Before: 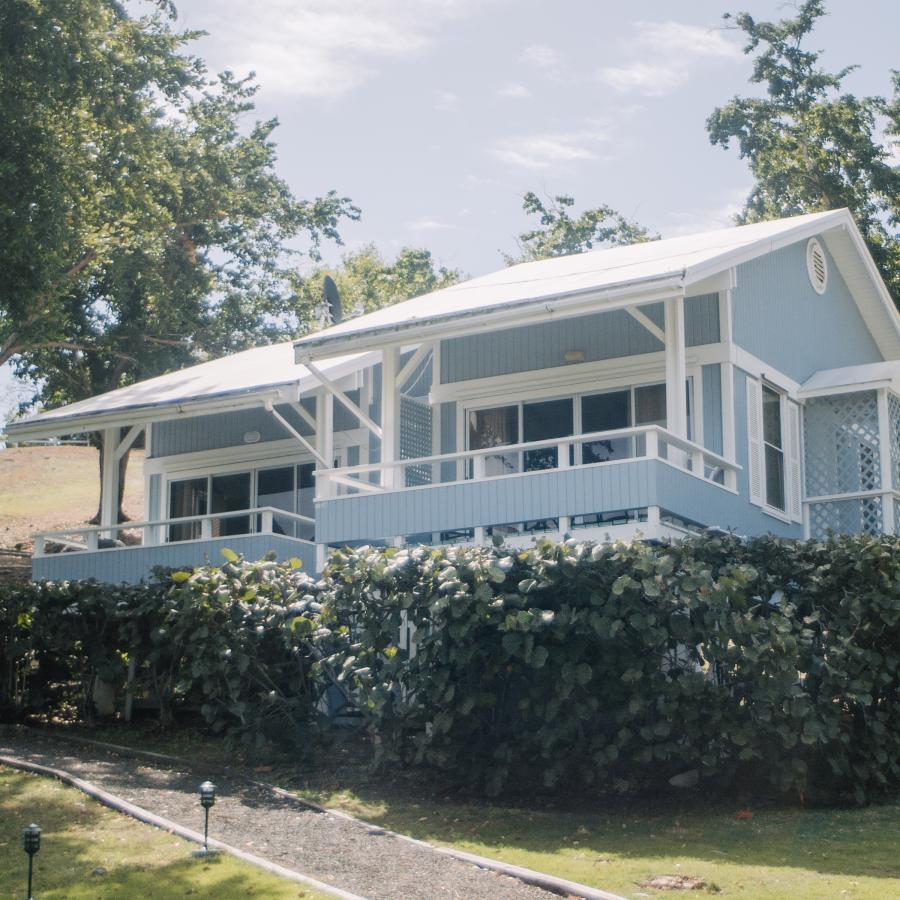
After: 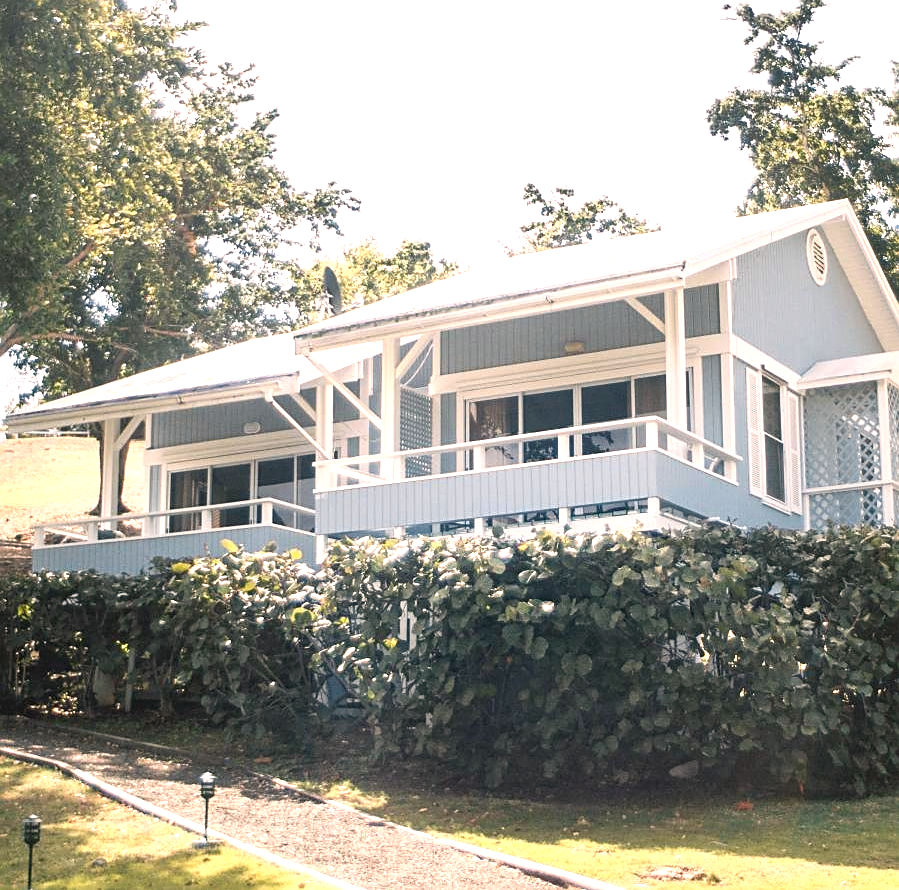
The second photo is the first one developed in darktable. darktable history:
sharpen: on, module defaults
crop: top 1.049%, right 0.001%
exposure: black level correction 0, exposure 0.9 EV, compensate highlight preservation false
white balance: red 1.127, blue 0.943
shadows and highlights: shadows 32, highlights -32, soften with gaussian
